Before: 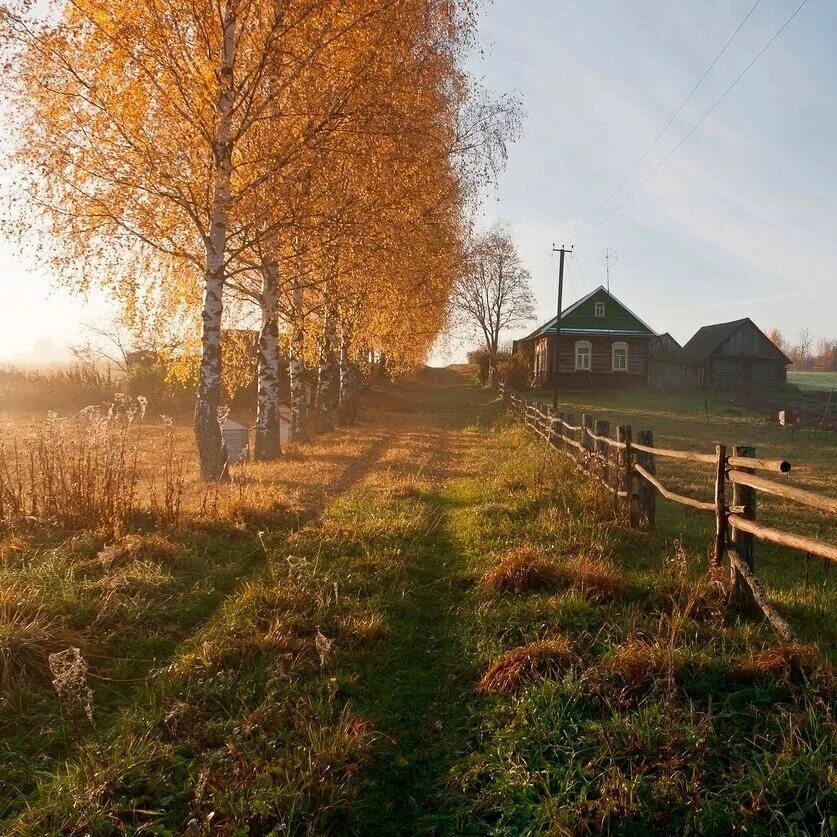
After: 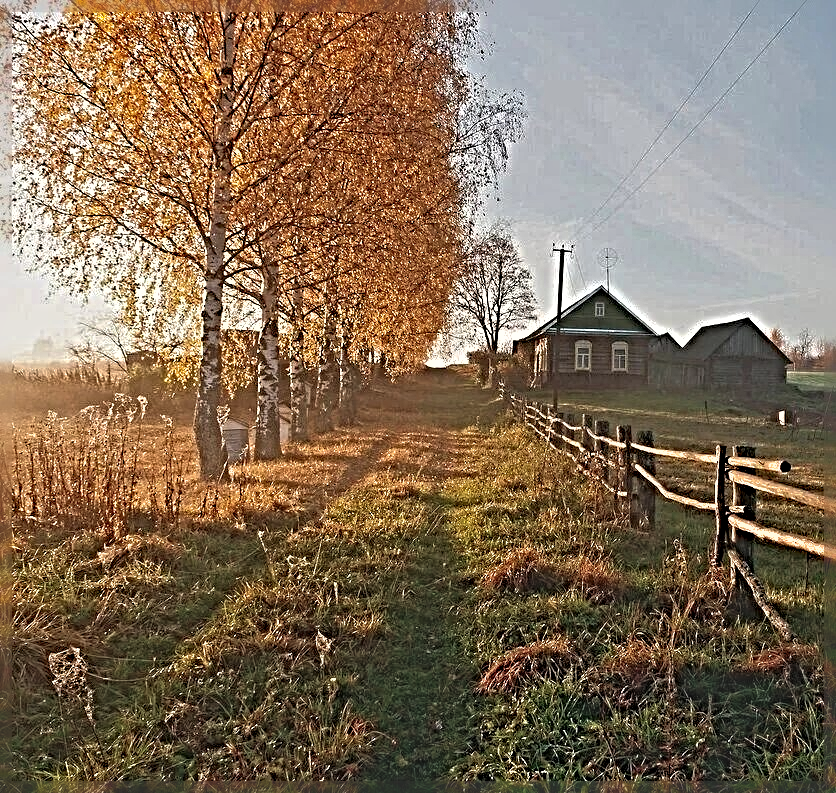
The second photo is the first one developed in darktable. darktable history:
sharpen: radius 6.253, amount 1.785, threshold 0.079
shadows and highlights: on, module defaults
exposure: black level correction -0.014, exposure -0.194 EV, compensate exposure bias true, compensate highlight preservation false
crop and rotate: top 0.014%, bottom 5.144%
